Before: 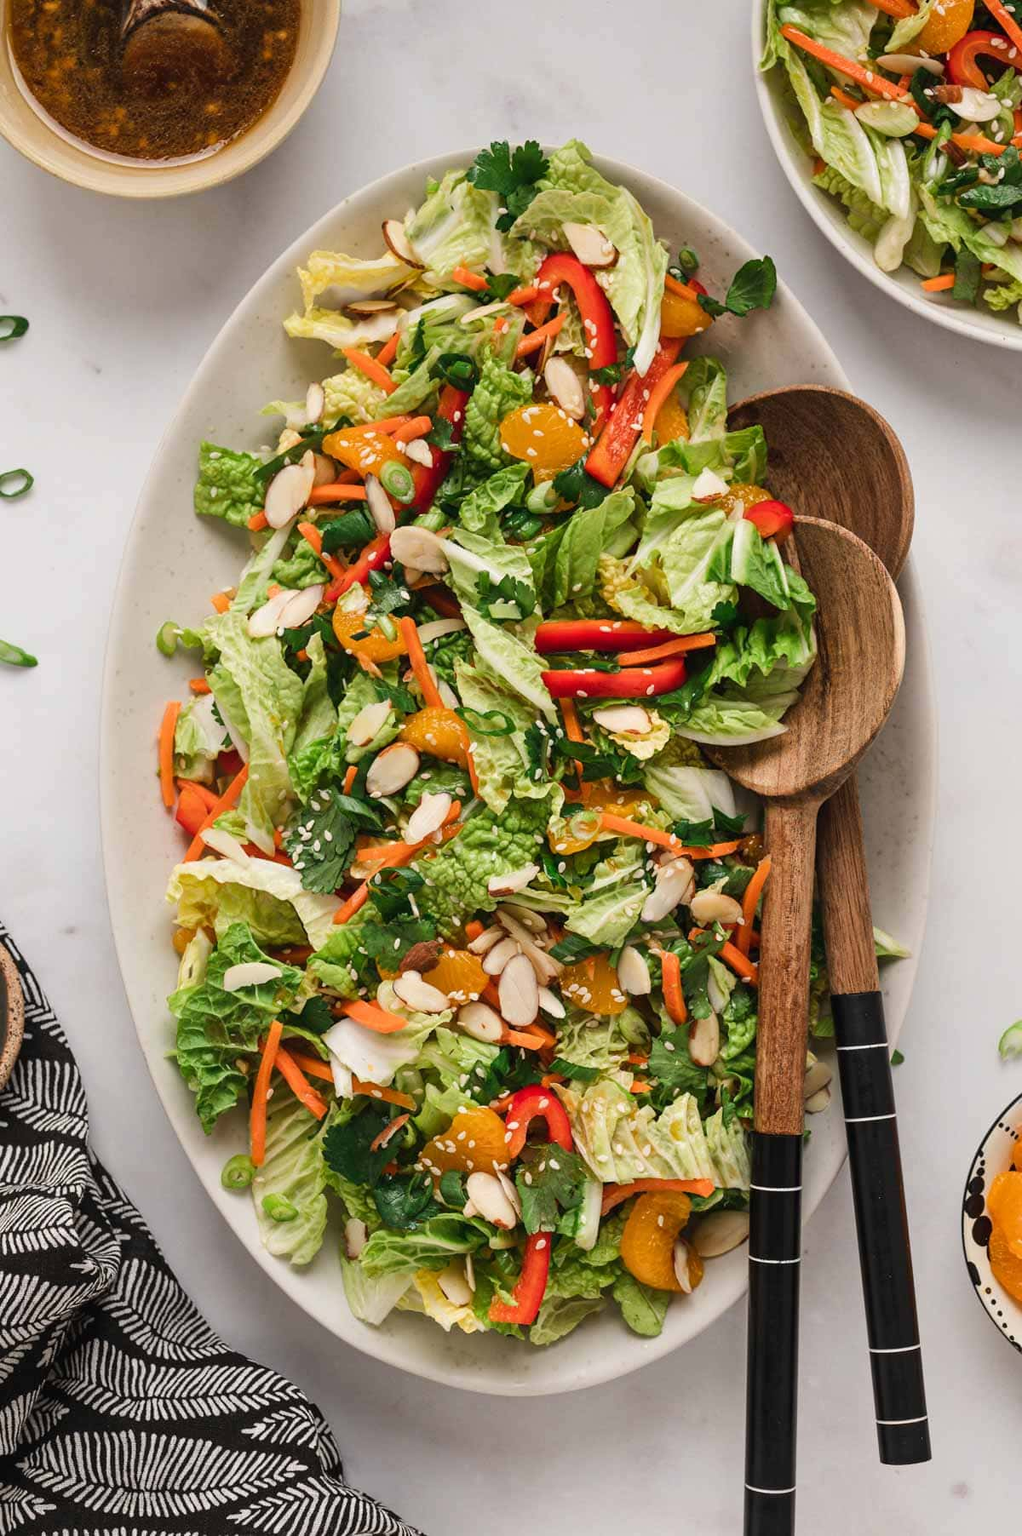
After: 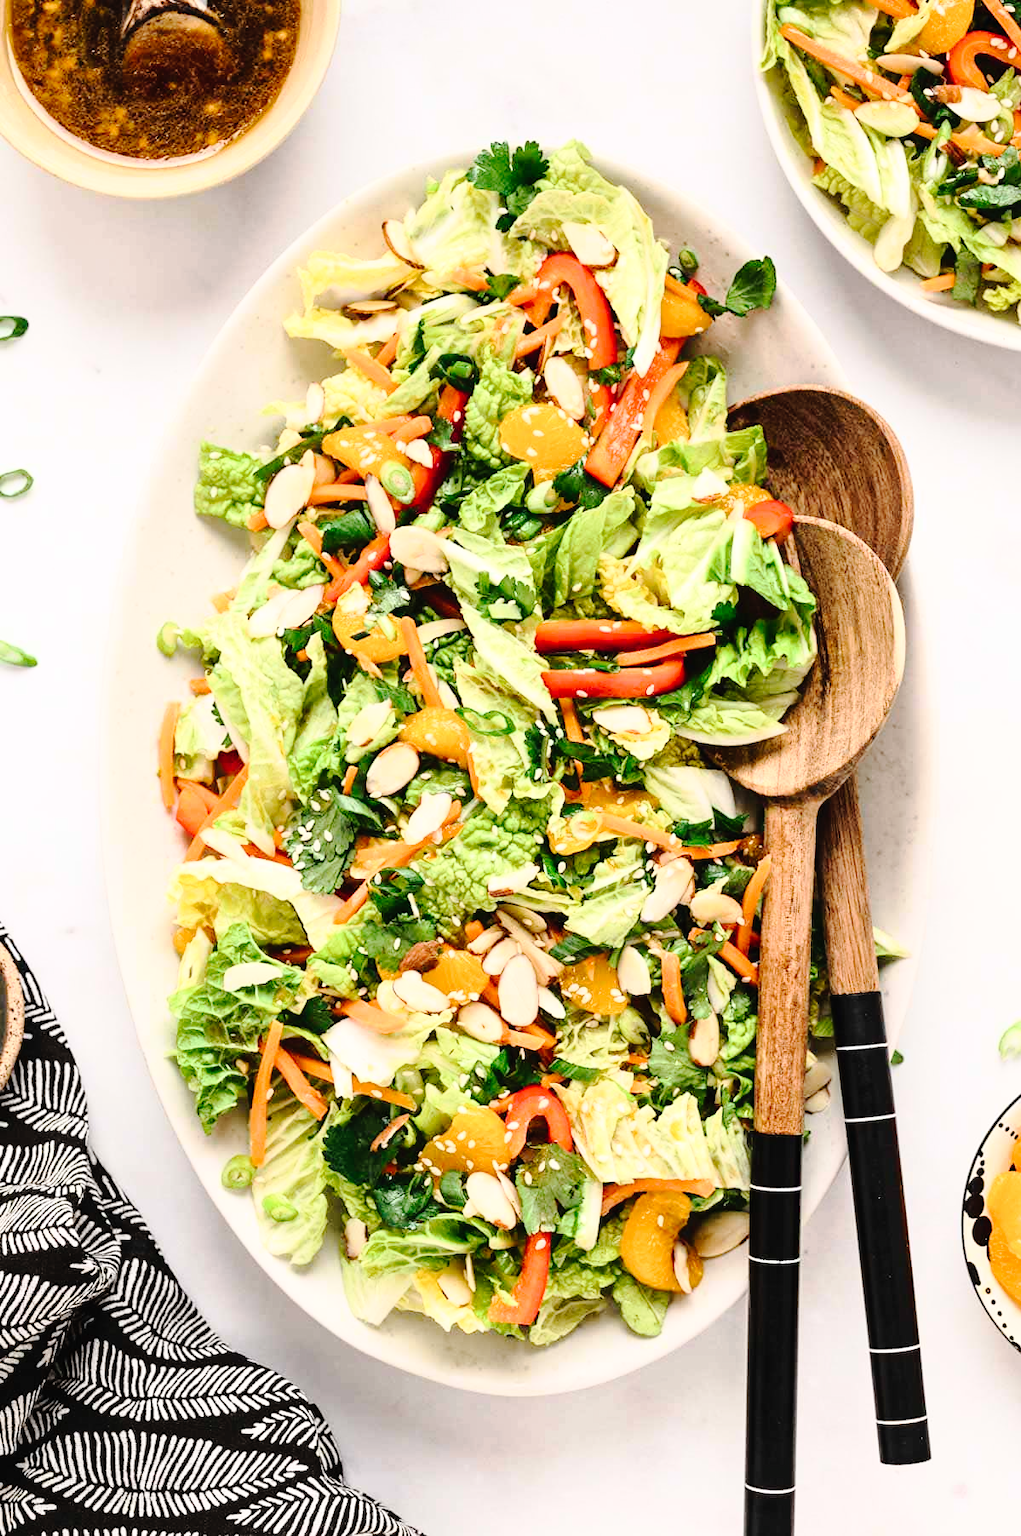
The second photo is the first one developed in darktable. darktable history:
tone curve: curves: ch0 [(0, 0) (0.003, 0.012) (0.011, 0.014) (0.025, 0.019) (0.044, 0.028) (0.069, 0.039) (0.1, 0.056) (0.136, 0.093) (0.177, 0.147) (0.224, 0.214) (0.277, 0.29) (0.335, 0.381) (0.399, 0.476) (0.468, 0.557) (0.543, 0.635) (0.623, 0.697) (0.709, 0.764) (0.801, 0.831) (0.898, 0.917) (1, 1)], preserve colors none
base curve: curves: ch0 [(0, 0) (0.026, 0.03) (0.109, 0.232) (0.351, 0.748) (0.669, 0.968) (1, 1)]
